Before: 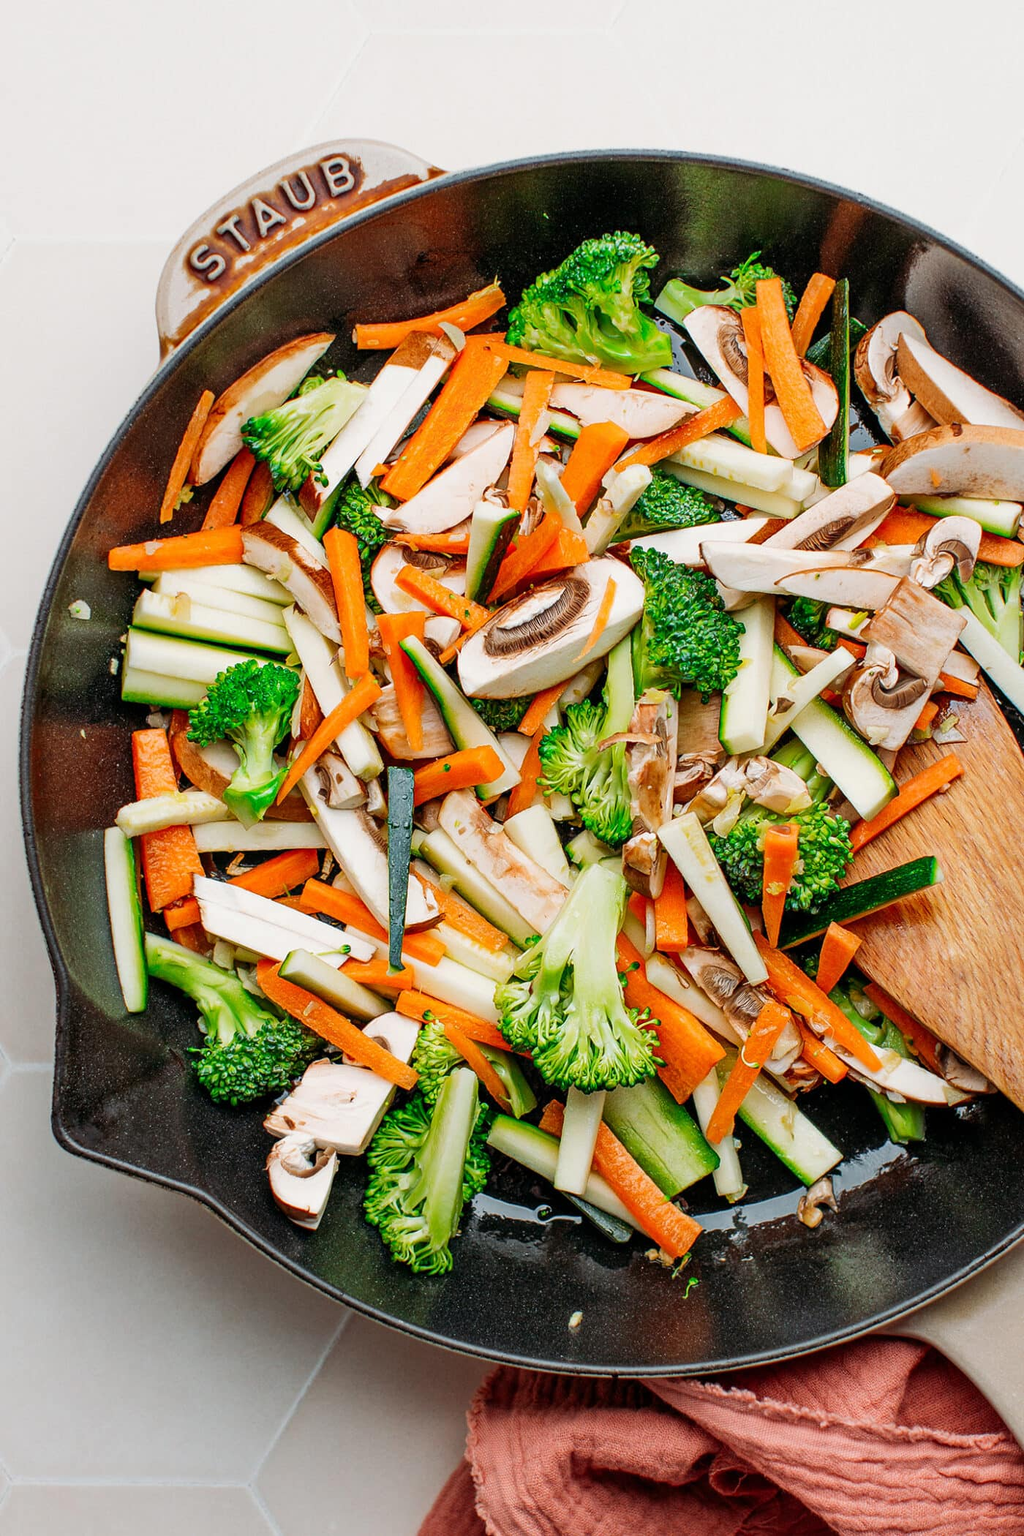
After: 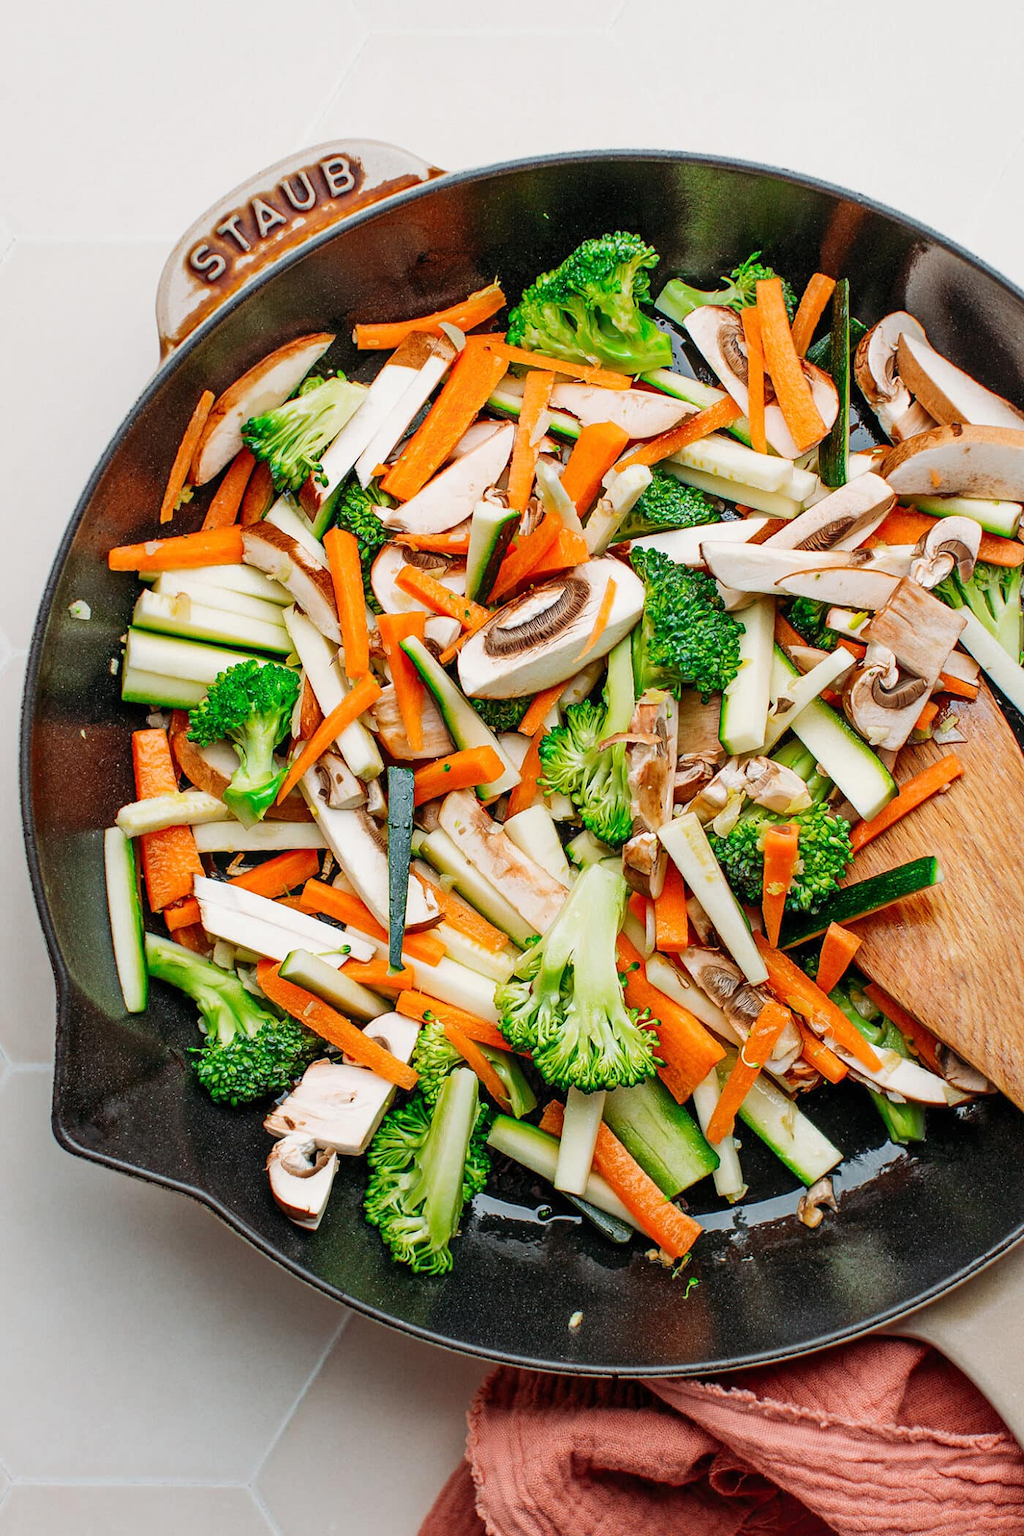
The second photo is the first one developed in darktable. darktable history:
shadows and highlights: shadows 61.48, white point adjustment 0.368, highlights -33.97, compress 83.94%
